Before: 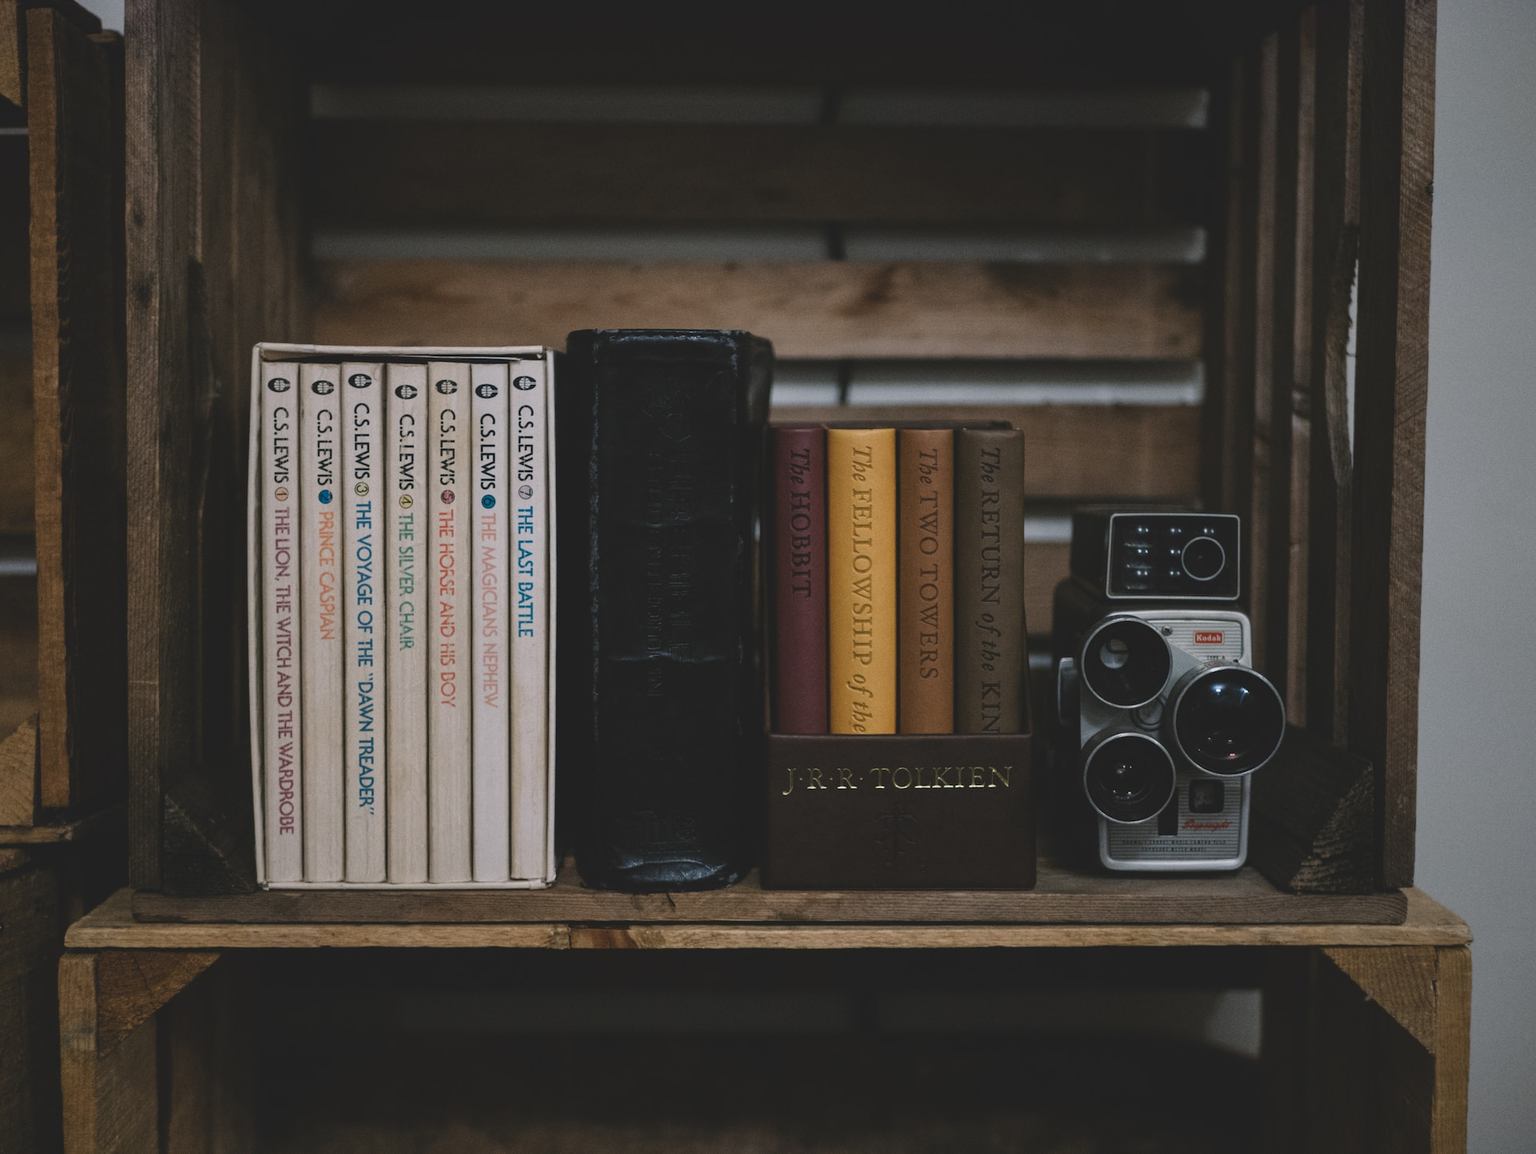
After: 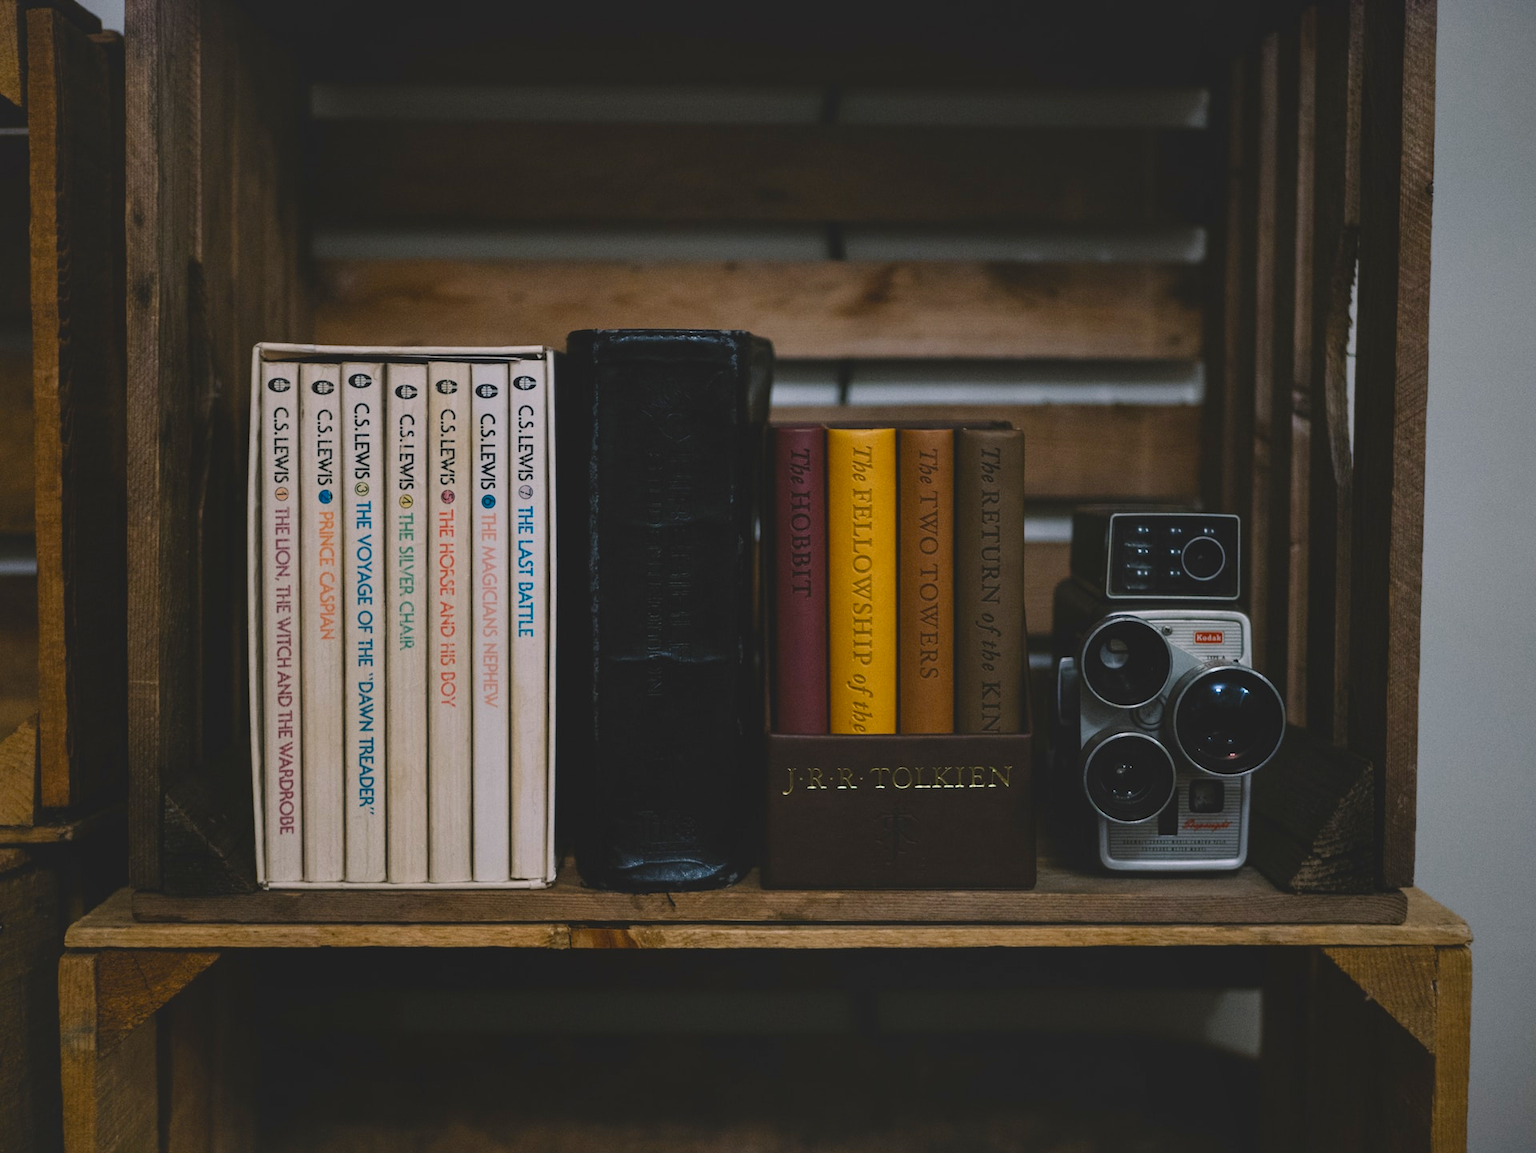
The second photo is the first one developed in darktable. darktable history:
tone equalizer: -8 EV -1.84 EV, -7 EV -1.16 EV, -6 EV -1.62 EV, smoothing diameter 25%, edges refinement/feathering 10, preserve details guided filter
color balance rgb: linear chroma grading › global chroma 10%, perceptual saturation grading › global saturation 30%, global vibrance 10%
